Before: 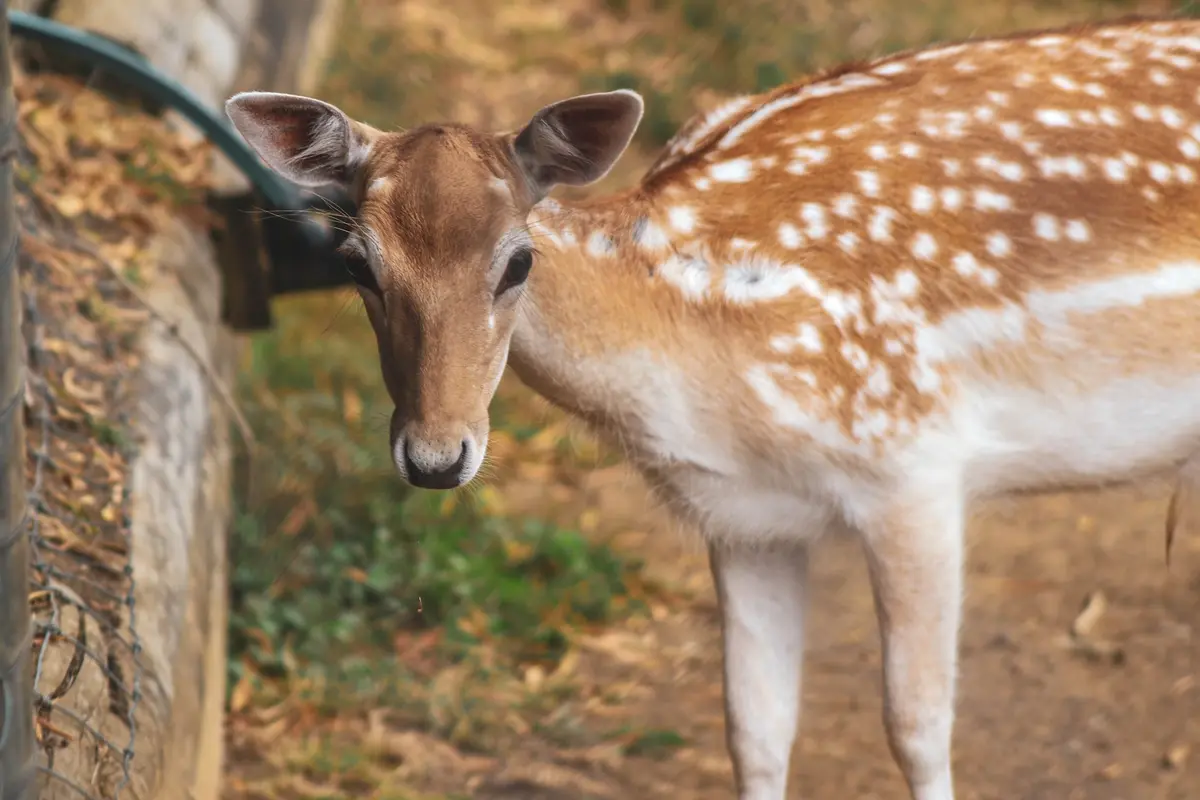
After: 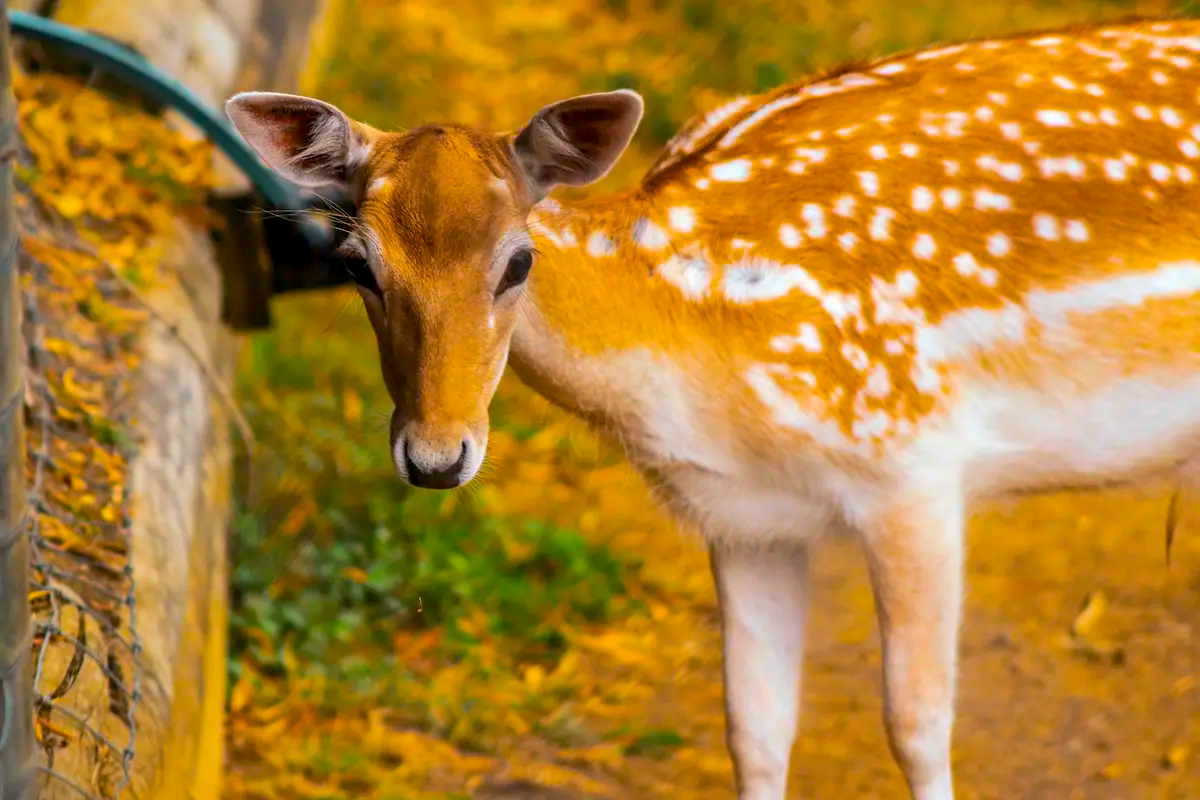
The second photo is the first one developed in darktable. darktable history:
color balance rgb: shadows lift › luminance -9.355%, global offset › luminance -1.434%, linear chroma grading › shadows -39.509%, linear chroma grading › highlights 40.054%, linear chroma grading › global chroma 45.105%, linear chroma grading › mid-tones -29.777%, perceptual saturation grading › global saturation 29.574%, perceptual brilliance grading › mid-tones 10.477%, perceptual brilliance grading › shadows 15.165%, global vibrance 20%
